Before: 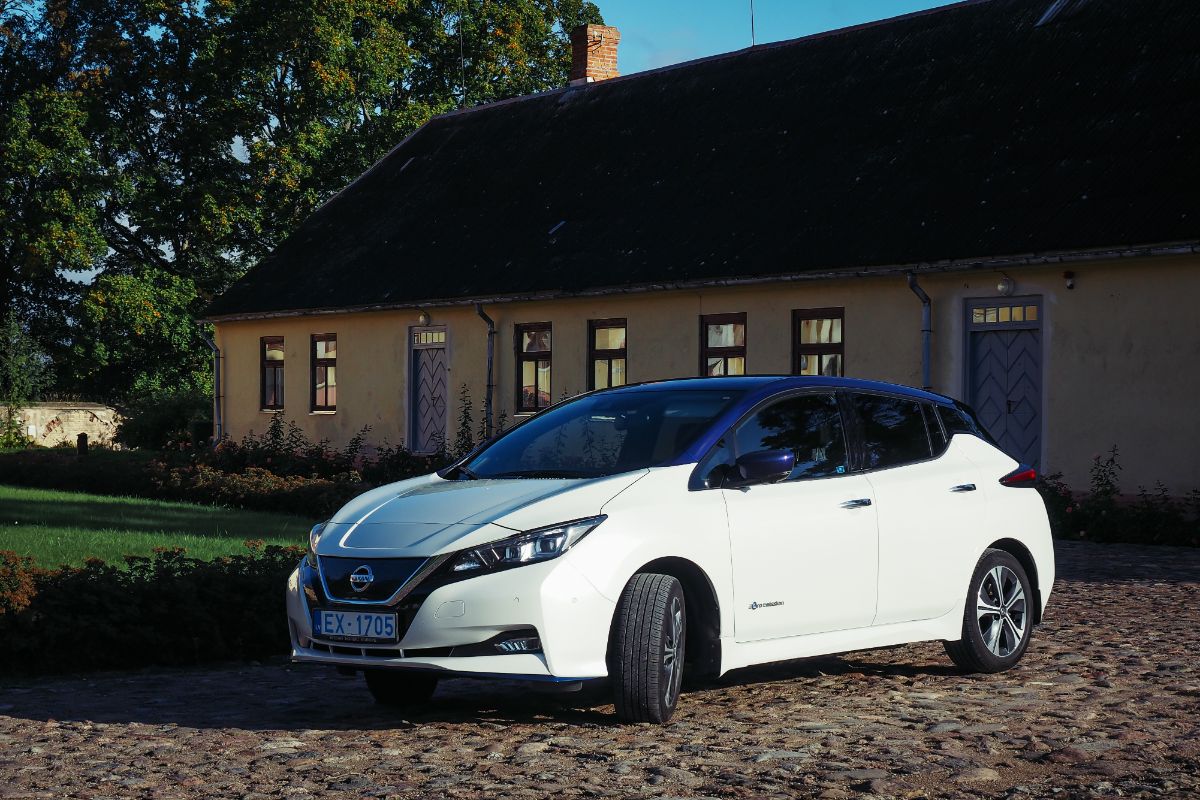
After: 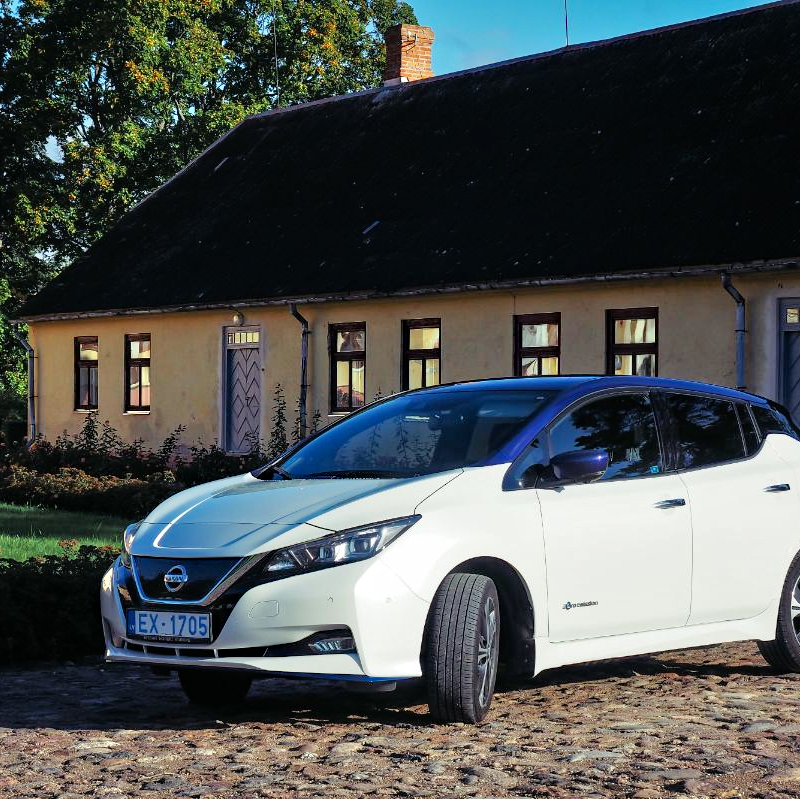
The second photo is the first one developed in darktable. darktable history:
crop and rotate: left 15.546%, right 17.787%
haze removal: compatibility mode true, adaptive false
tone equalizer: -7 EV 0.15 EV, -6 EV 0.6 EV, -5 EV 1.15 EV, -4 EV 1.33 EV, -3 EV 1.15 EV, -2 EV 0.6 EV, -1 EV 0.15 EV, mask exposure compensation -0.5 EV
